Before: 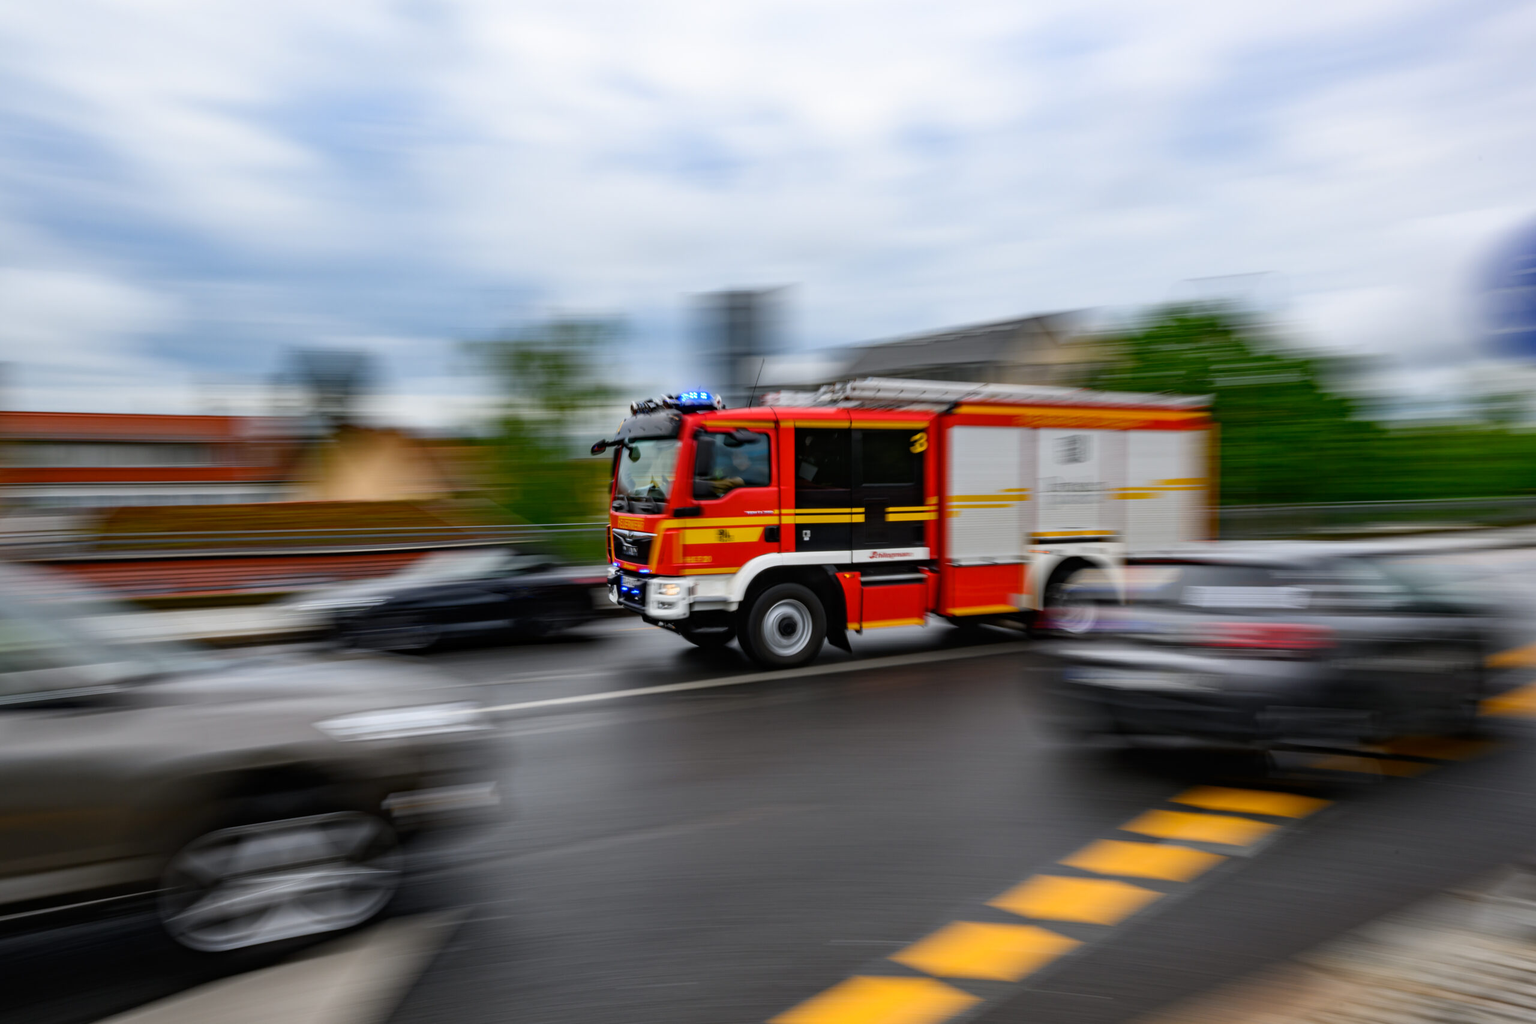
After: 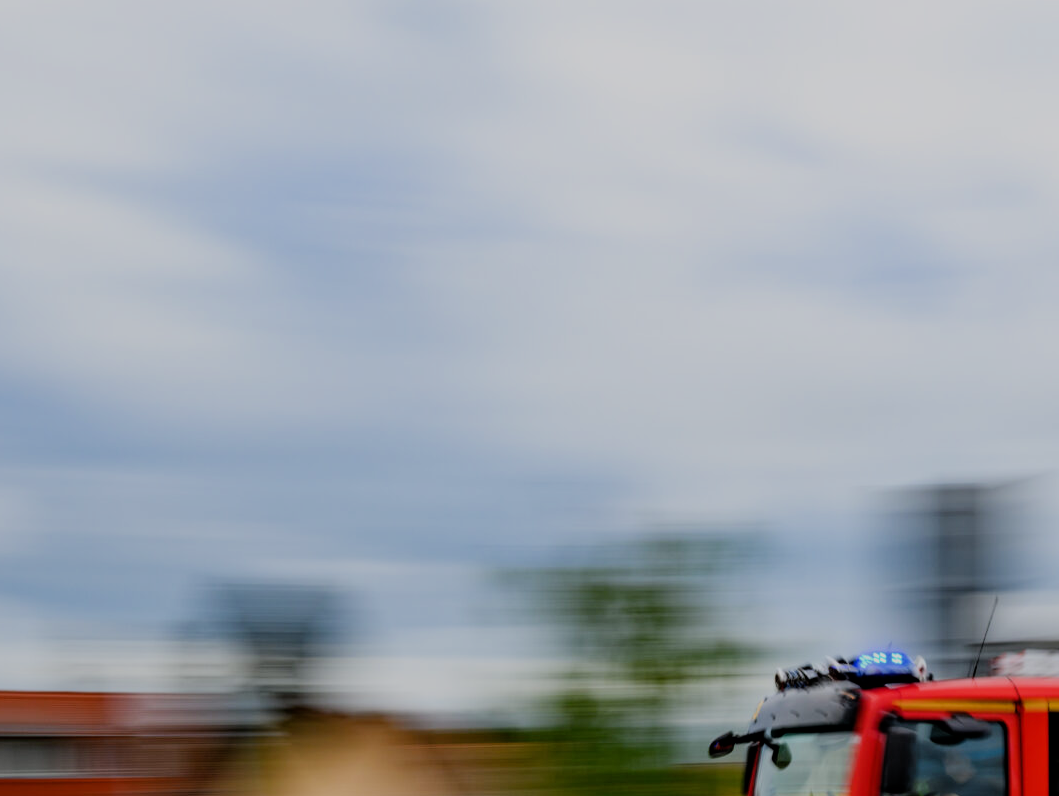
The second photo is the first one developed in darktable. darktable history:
crop and rotate: left 10.817%, top 0.076%, right 47.808%, bottom 53.268%
filmic rgb: black relative exposure -6.99 EV, white relative exposure 5.64 EV, hardness 2.85
color correction: highlights b* -0.059
